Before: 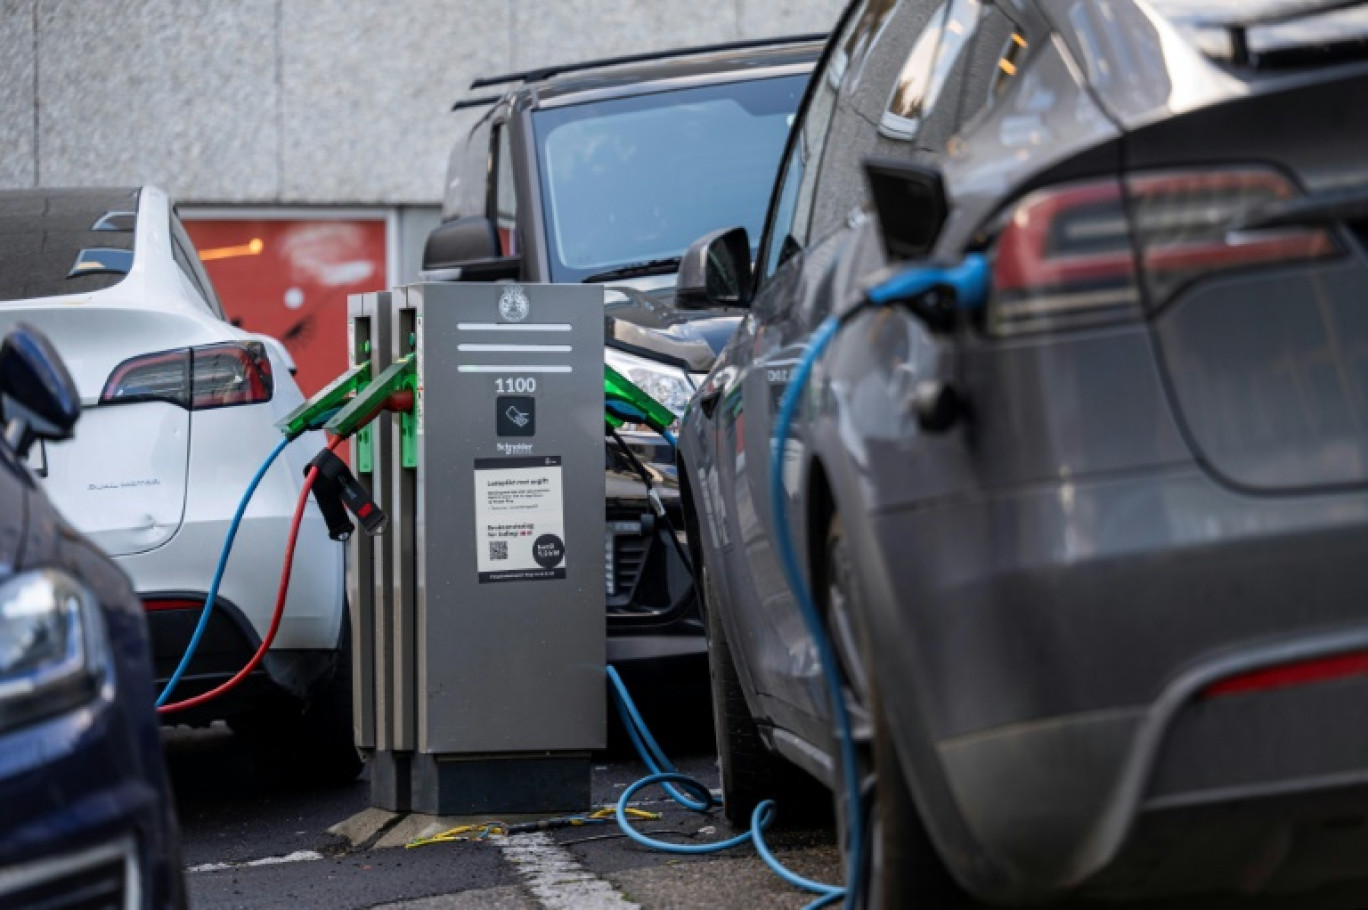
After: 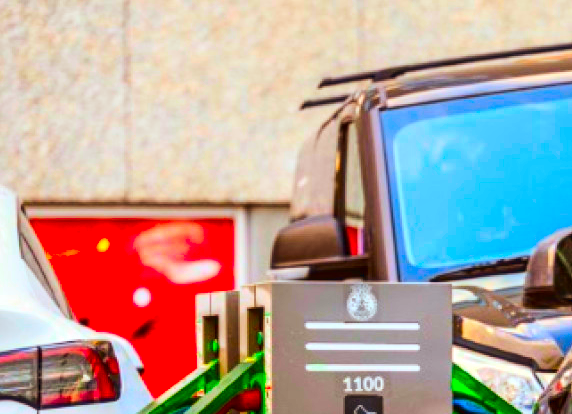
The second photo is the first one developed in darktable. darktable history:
color correction: highlights b* 0.056, saturation 2.97
color balance rgb: power › luminance 9.937%, power › chroma 2.819%, power › hue 58.13°, perceptual saturation grading › global saturation 0.859%, contrast 5.387%
tone curve: curves: ch0 [(0, 0.023) (0.103, 0.087) (0.295, 0.297) (0.445, 0.531) (0.553, 0.665) (0.735, 0.843) (0.994, 1)]; ch1 [(0, 0) (0.414, 0.395) (0.447, 0.447) (0.485, 0.495) (0.512, 0.523) (0.542, 0.581) (0.581, 0.632) (0.646, 0.715) (1, 1)]; ch2 [(0, 0) (0.369, 0.388) (0.449, 0.431) (0.478, 0.471) (0.516, 0.517) (0.579, 0.624) (0.674, 0.775) (1, 1)], color space Lab, linked channels, preserve colors none
local contrast: on, module defaults
crop and rotate: left 11.172%, top 0.114%, right 47.01%, bottom 54.385%
